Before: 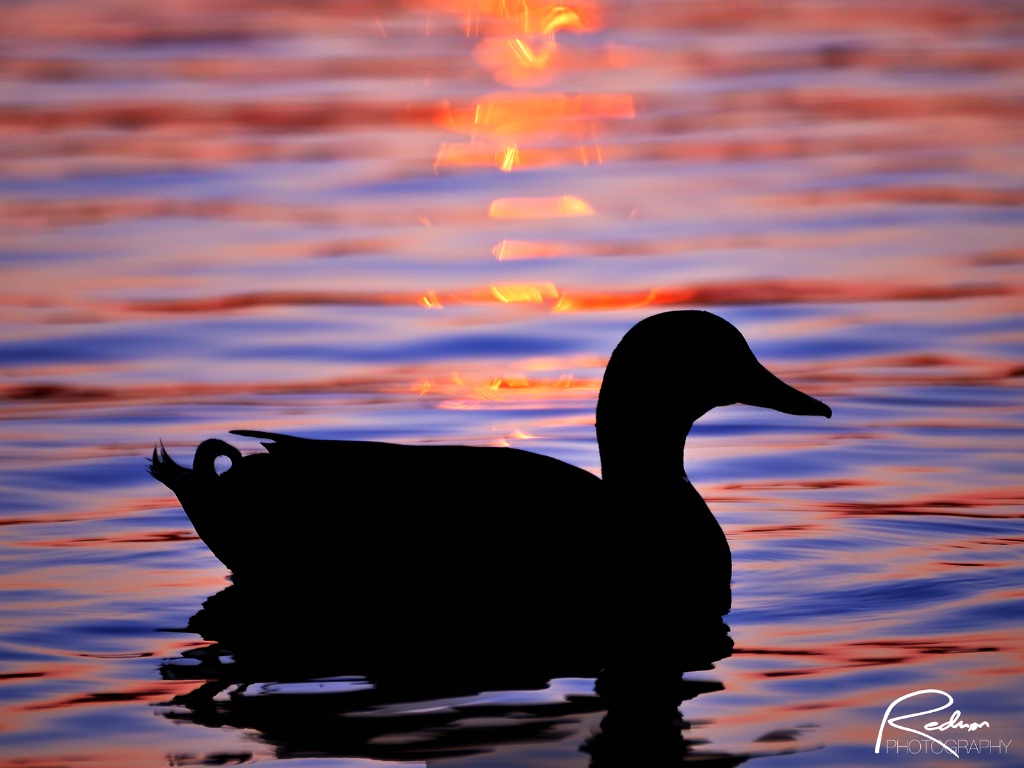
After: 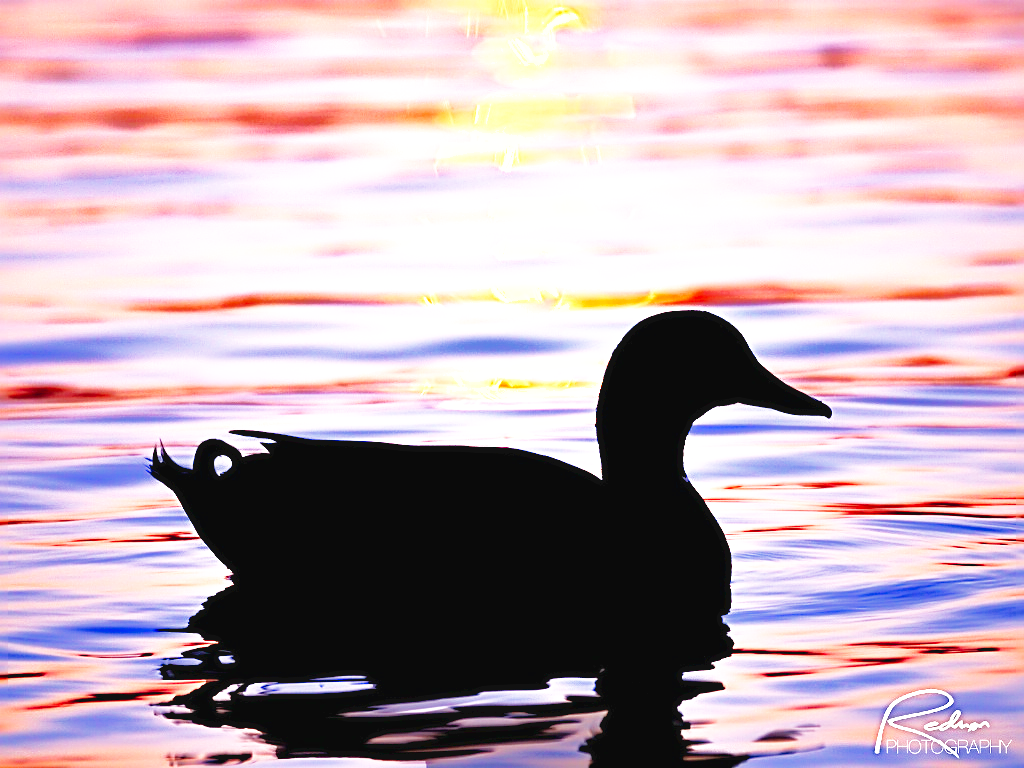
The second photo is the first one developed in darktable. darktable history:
base curve: curves: ch0 [(0, 0.003) (0.001, 0.002) (0.006, 0.004) (0.02, 0.022) (0.048, 0.086) (0.094, 0.234) (0.162, 0.431) (0.258, 0.629) (0.385, 0.8) (0.548, 0.918) (0.751, 0.988) (1, 1)], preserve colors none
sharpen: radius 2.977, amount 0.775
velvia: on, module defaults
shadows and highlights: on, module defaults
exposure: black level correction 0, exposure 1.289 EV, compensate exposure bias true, compensate highlight preservation false
